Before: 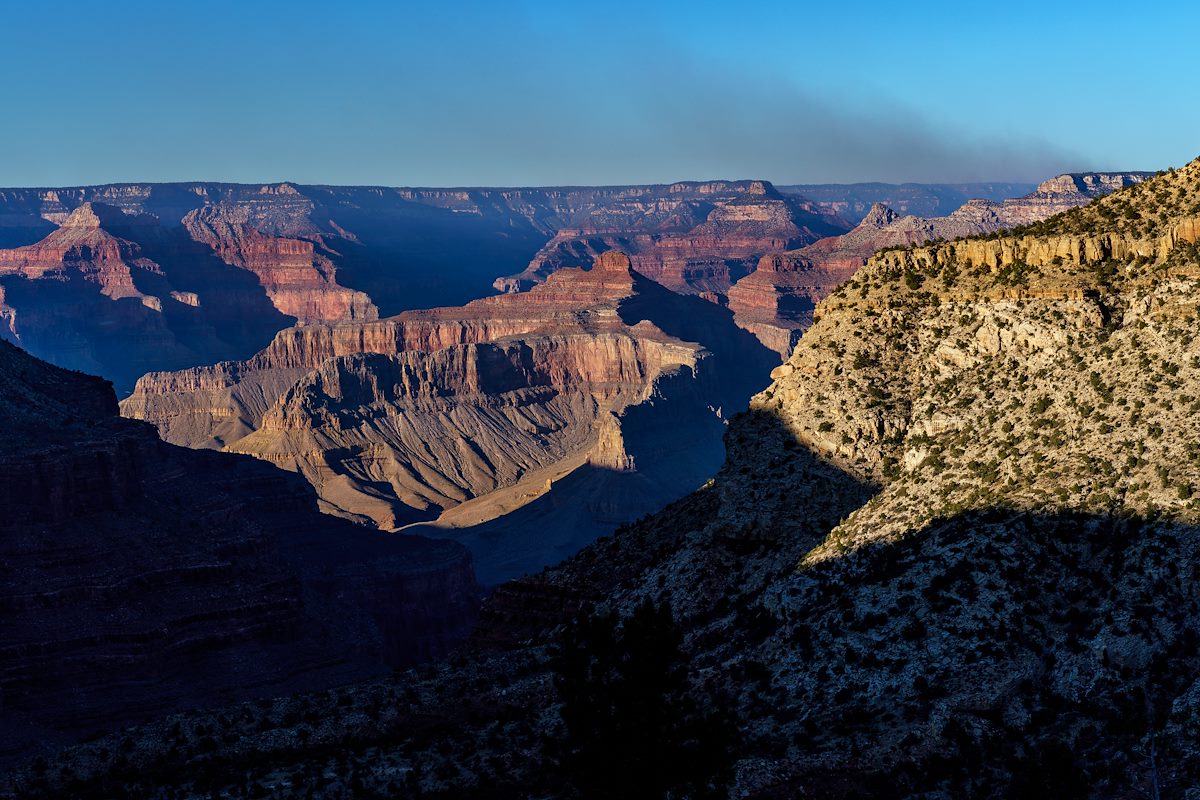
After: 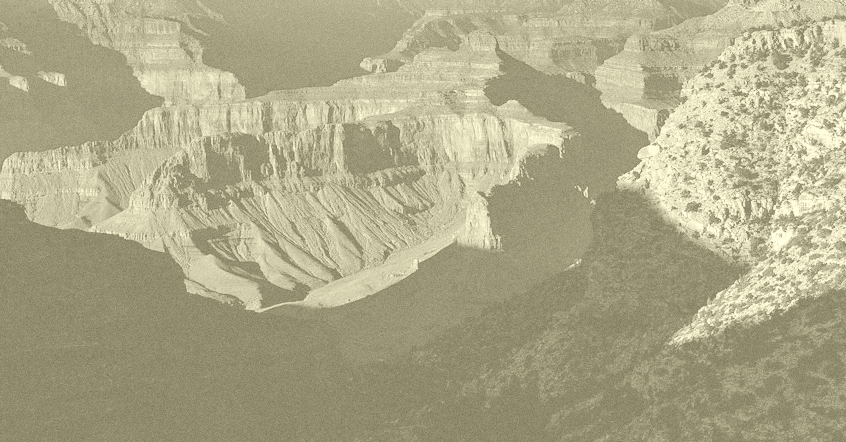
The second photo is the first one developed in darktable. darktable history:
colorize: hue 43.2°, saturation 40%, version 1
grain: coarseness 0.09 ISO
crop: left 11.123%, top 27.61%, right 18.3%, bottom 17.034%
